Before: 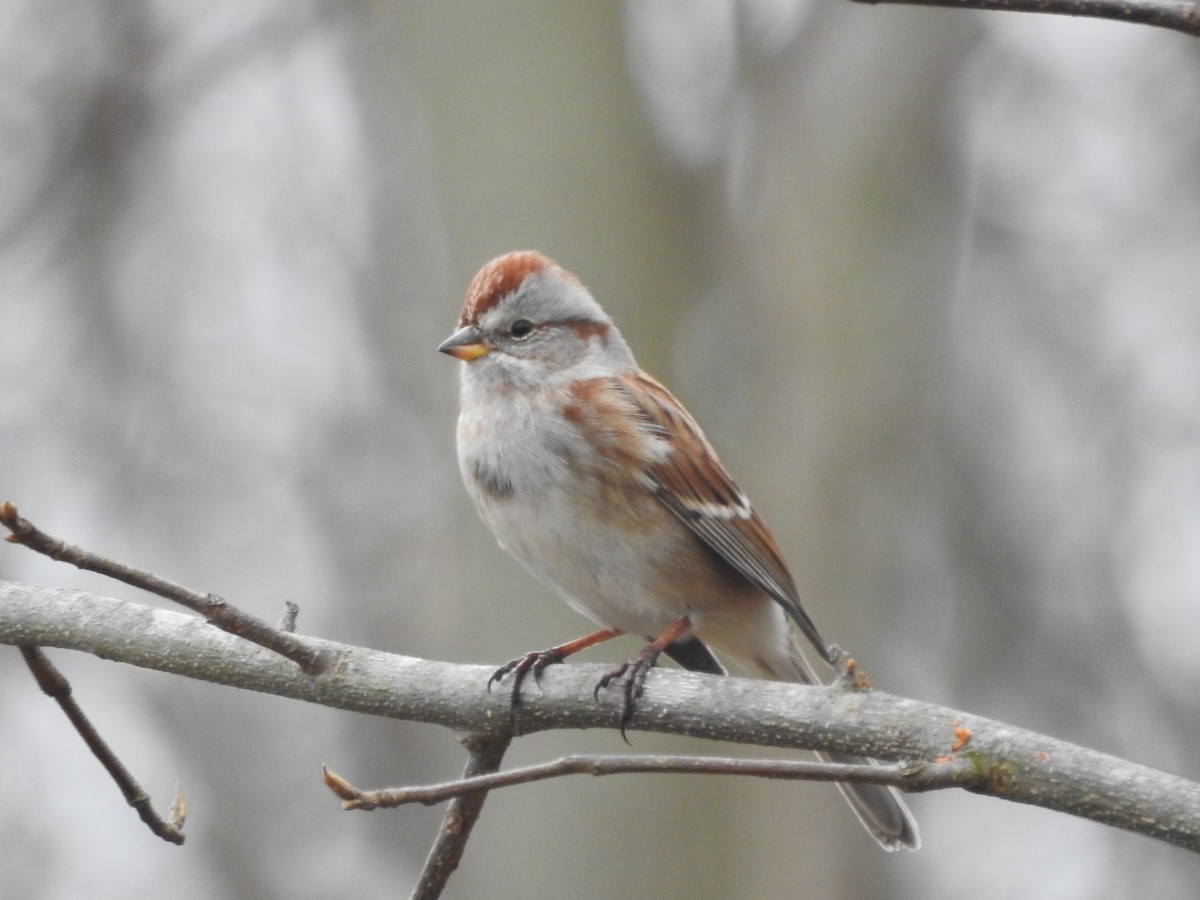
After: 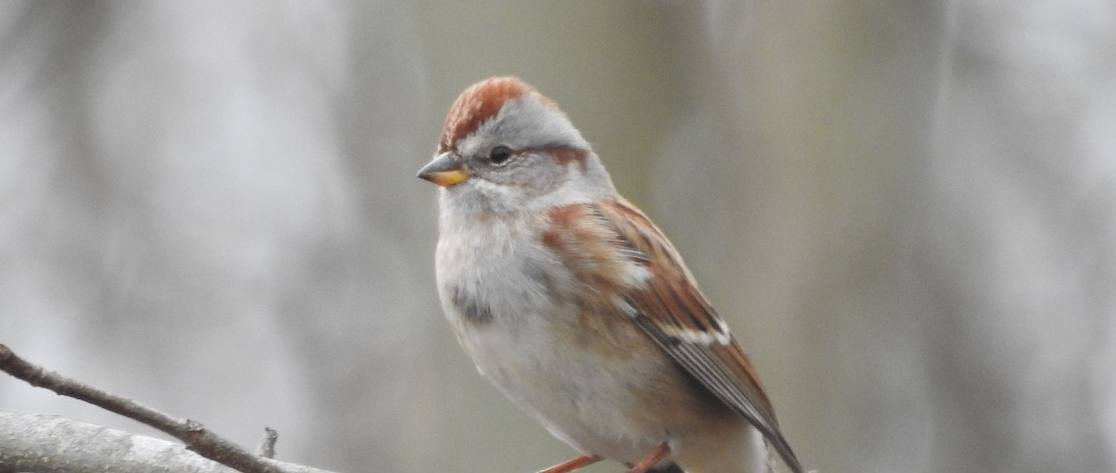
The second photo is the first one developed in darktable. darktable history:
crop: left 1.83%, top 19.377%, right 5.113%, bottom 28.045%
